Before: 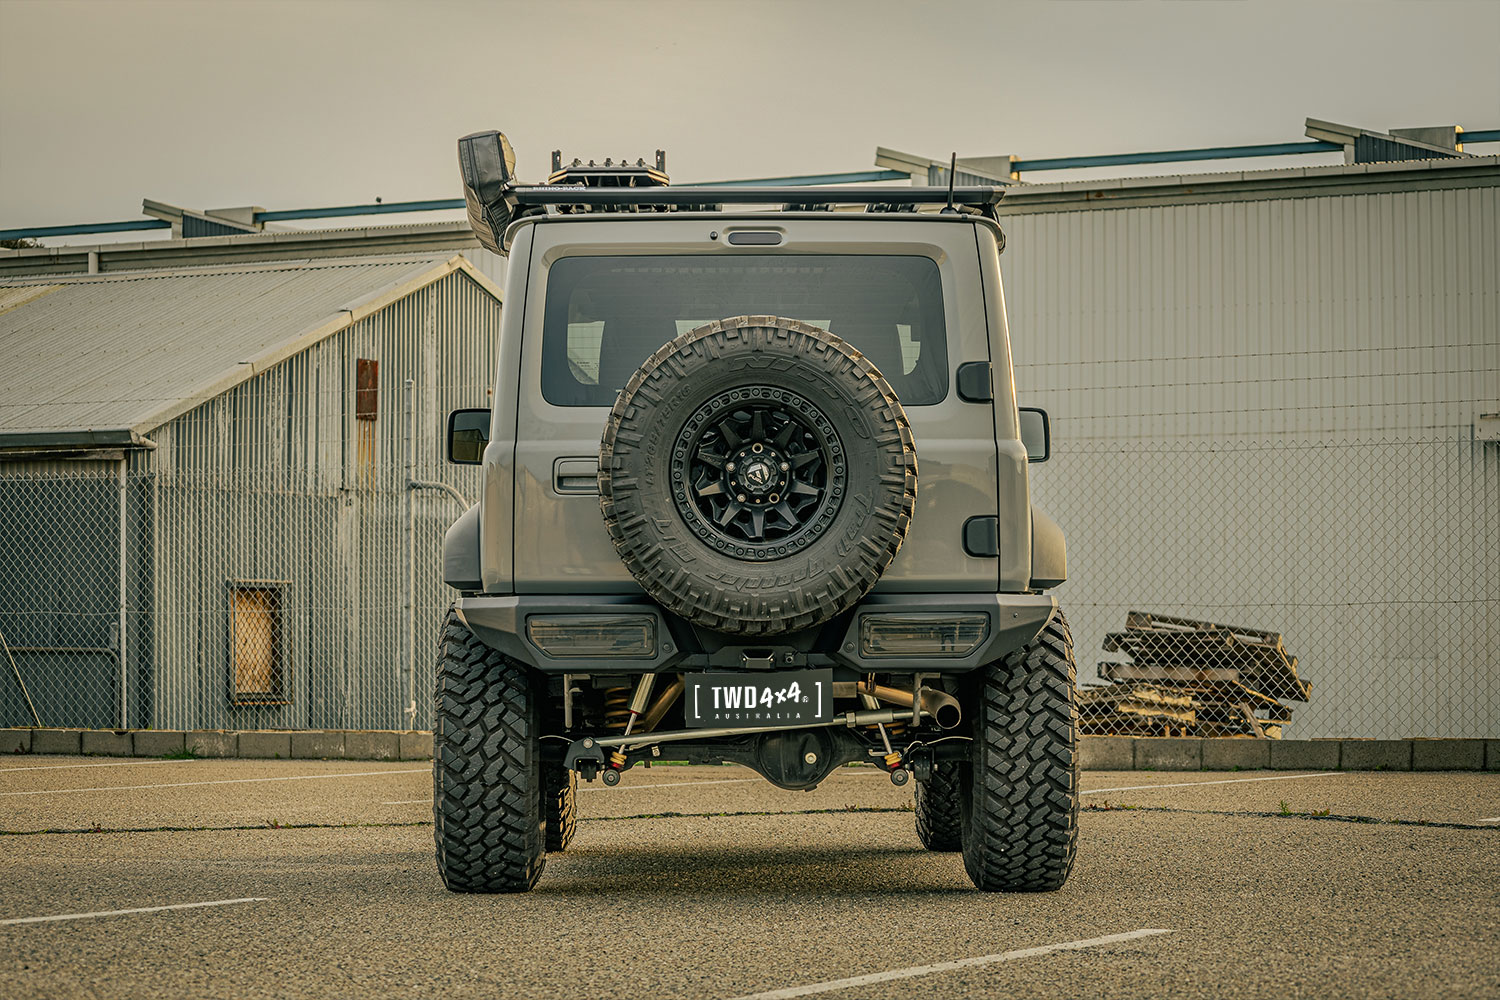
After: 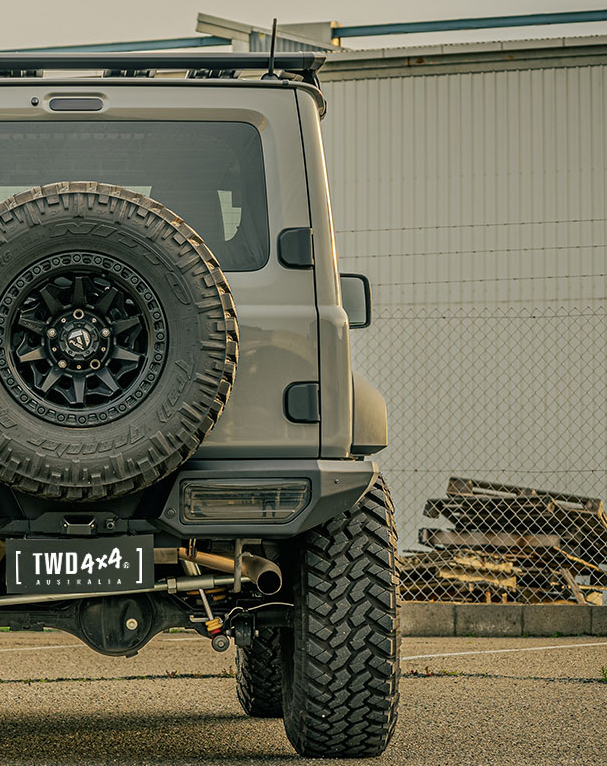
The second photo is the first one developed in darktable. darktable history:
crop: left 45.273%, top 13.436%, right 14.236%, bottom 9.867%
